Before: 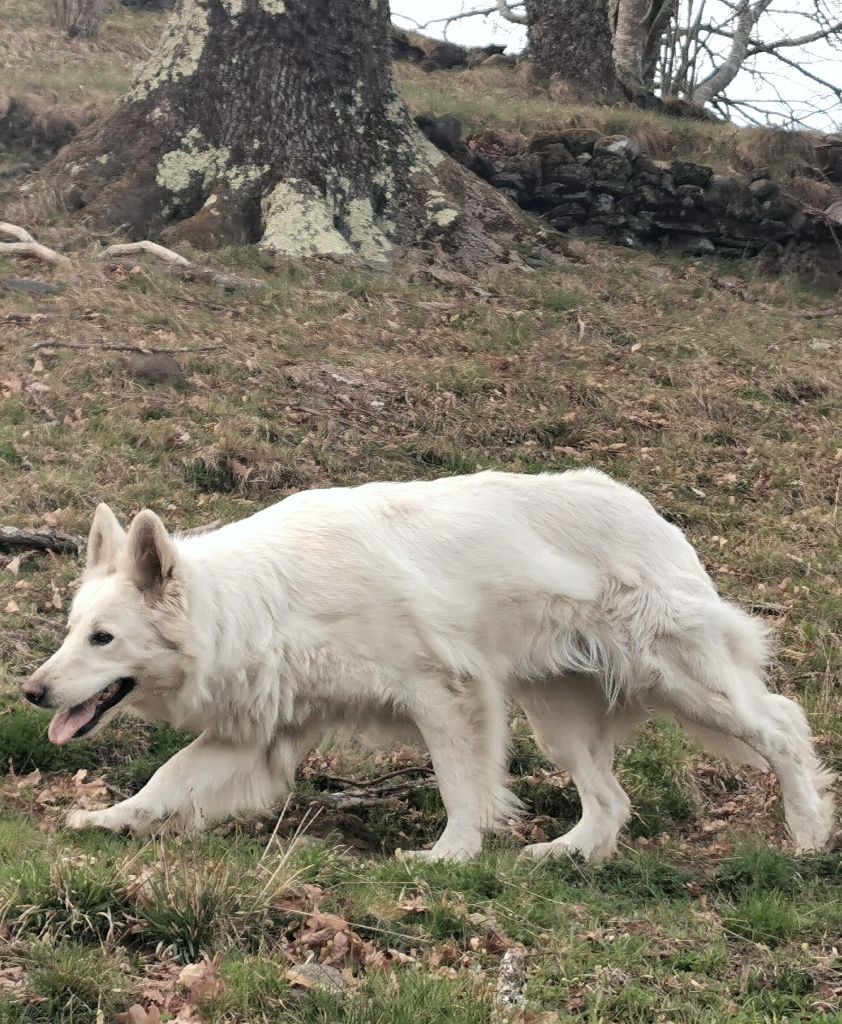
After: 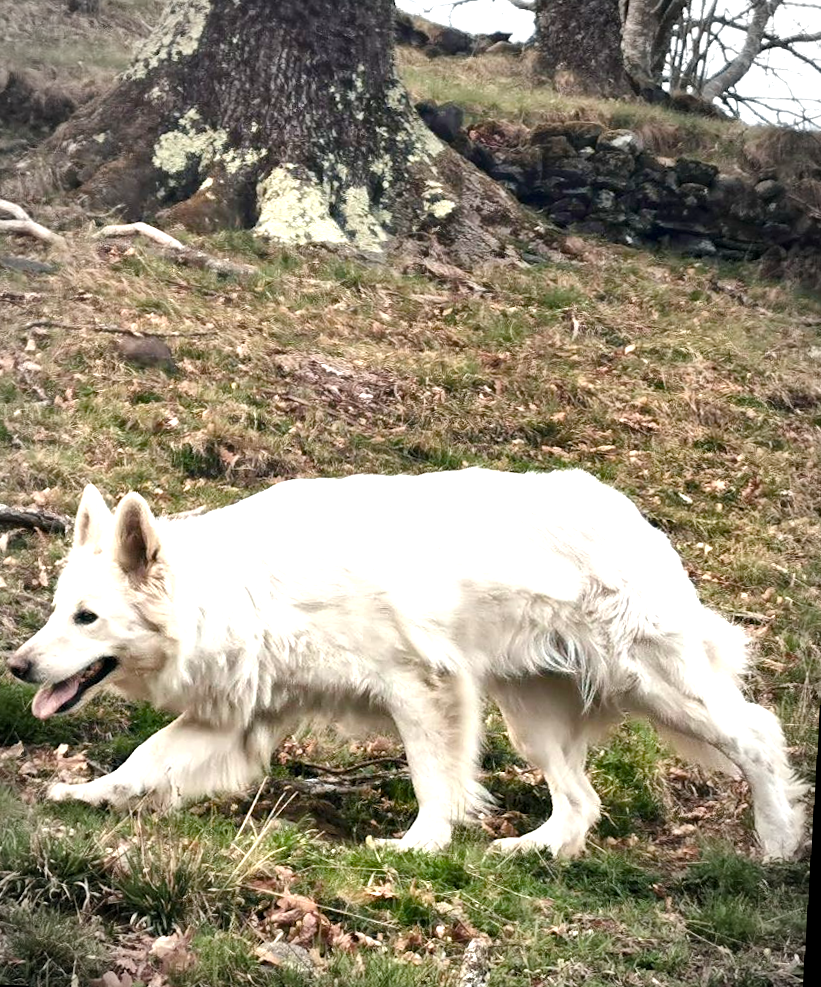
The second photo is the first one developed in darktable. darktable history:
crop and rotate: angle -2.38°
vignetting: automatic ratio true
color balance rgb: linear chroma grading › shadows -2.2%, linear chroma grading › highlights -15%, linear chroma grading › global chroma -10%, linear chroma grading › mid-tones -10%, perceptual saturation grading › global saturation 45%, perceptual saturation grading › highlights -50%, perceptual saturation grading › shadows 30%, perceptual brilliance grading › global brilliance 18%, global vibrance 45%
local contrast: mode bilateral grid, contrast 20, coarseness 50, detail 132%, midtone range 0.2
rotate and perspective: lens shift (vertical) 0.048, lens shift (horizontal) -0.024, automatic cropping off
tone equalizer: -8 EV -0.417 EV, -7 EV -0.389 EV, -6 EV -0.333 EV, -5 EV -0.222 EV, -3 EV 0.222 EV, -2 EV 0.333 EV, -1 EV 0.389 EV, +0 EV 0.417 EV, edges refinement/feathering 500, mask exposure compensation -1.57 EV, preserve details no
